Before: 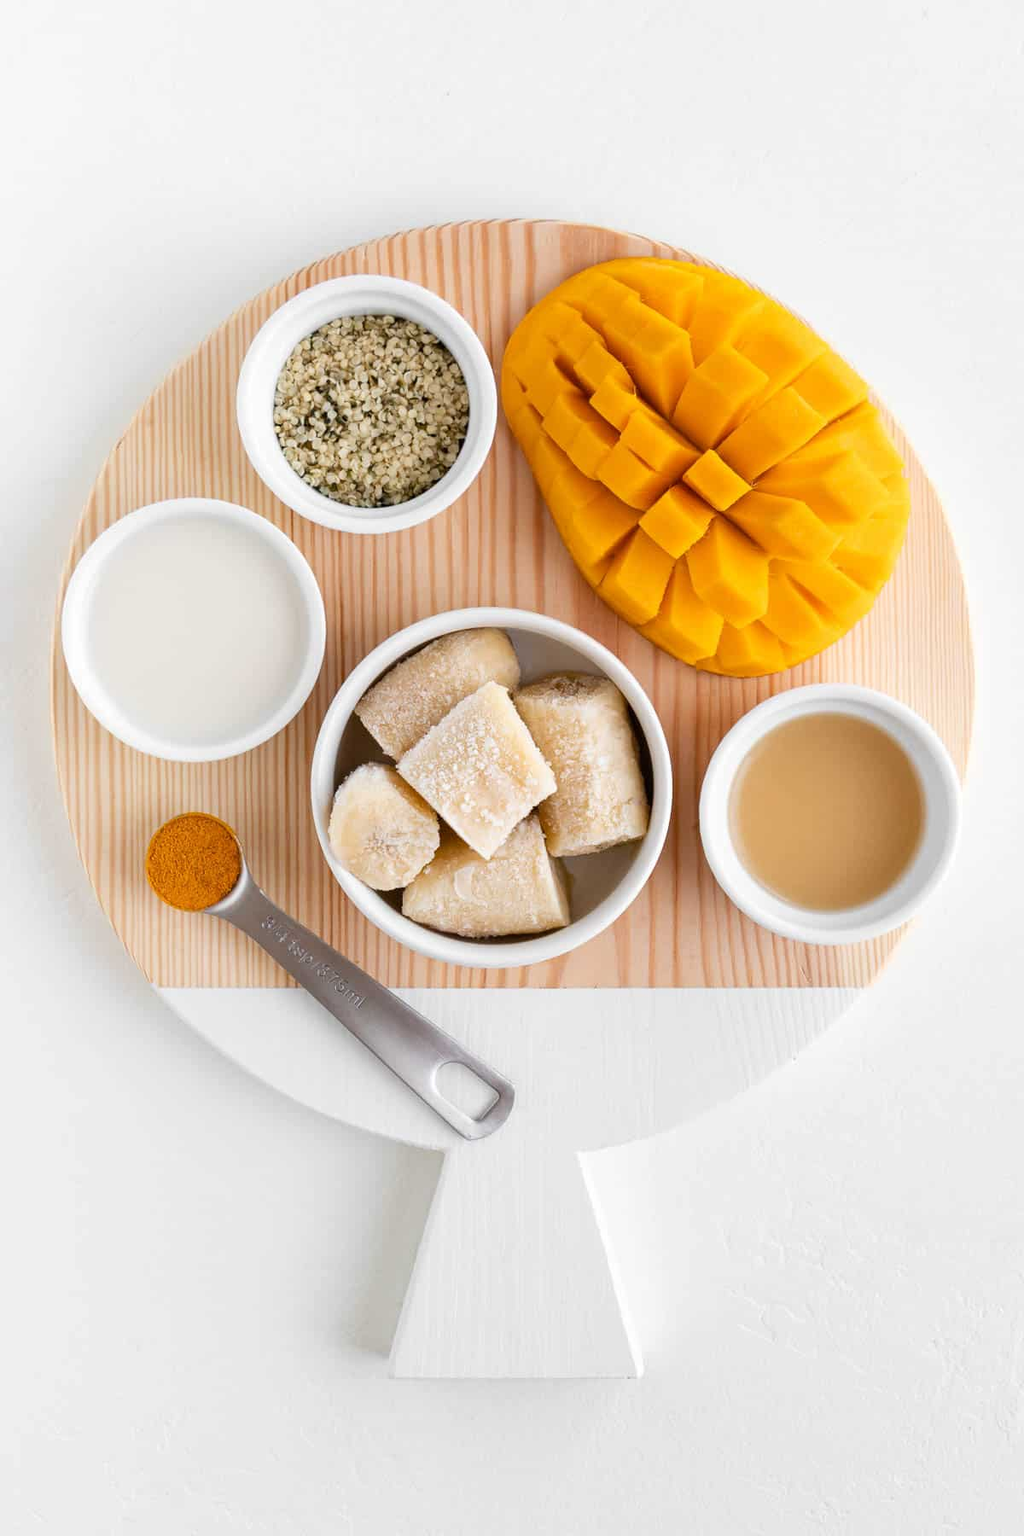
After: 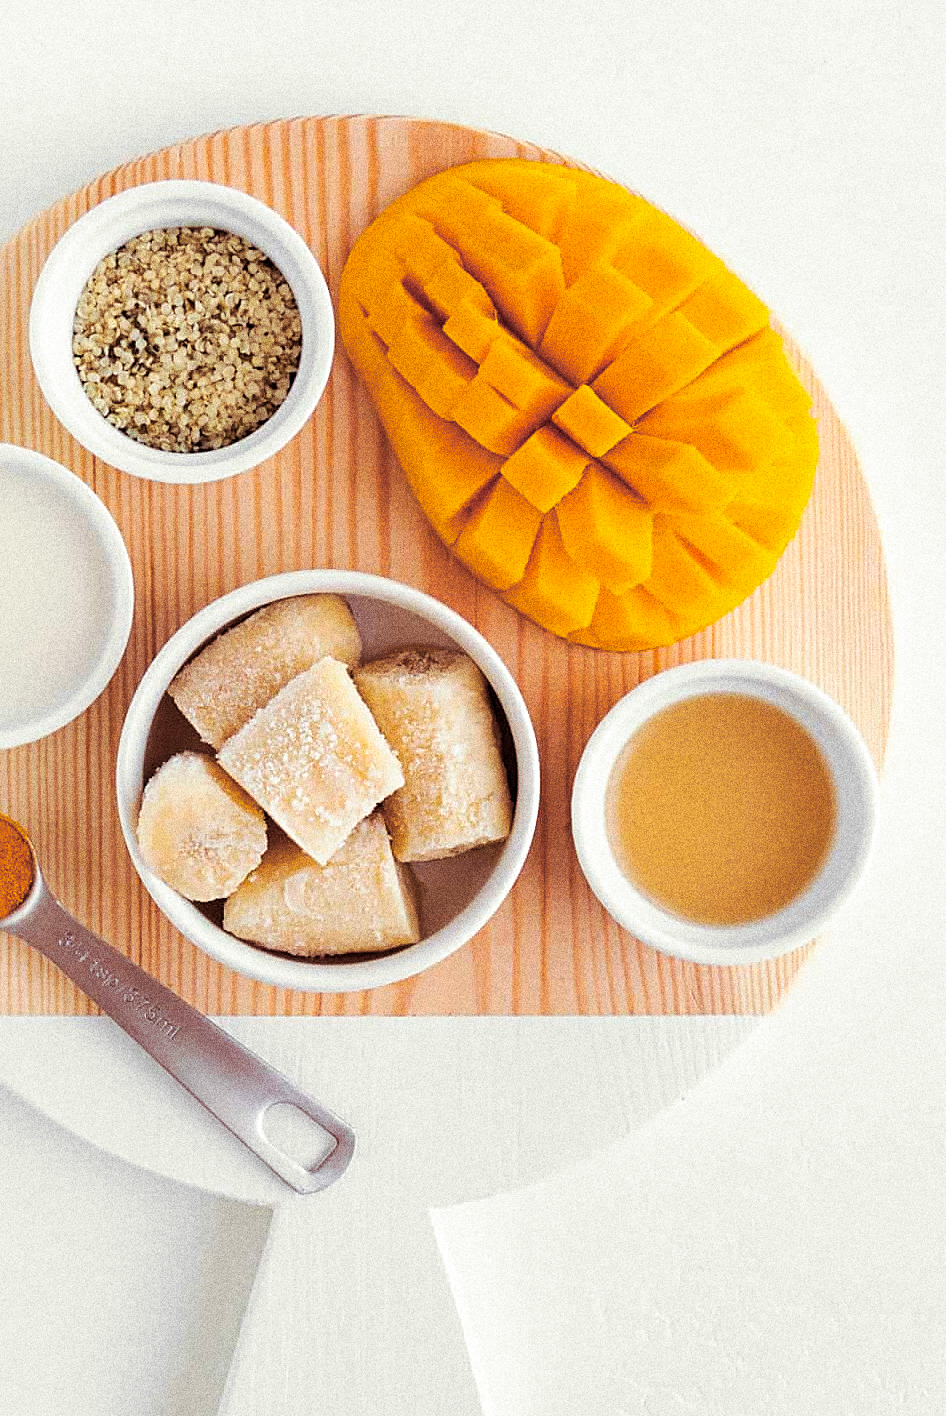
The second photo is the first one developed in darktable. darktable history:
white balance: red 1, blue 1
sharpen: on, module defaults
crop and rotate: left 20.74%, top 7.912%, right 0.375%, bottom 13.378%
color balance rgb: perceptual saturation grading › global saturation 25%, perceptual brilliance grading › mid-tones 10%, perceptual brilliance grading › shadows 15%, global vibrance 20%
split-toning: shadows › hue 360°
grain: coarseness 14.49 ISO, strength 48.04%, mid-tones bias 35%
